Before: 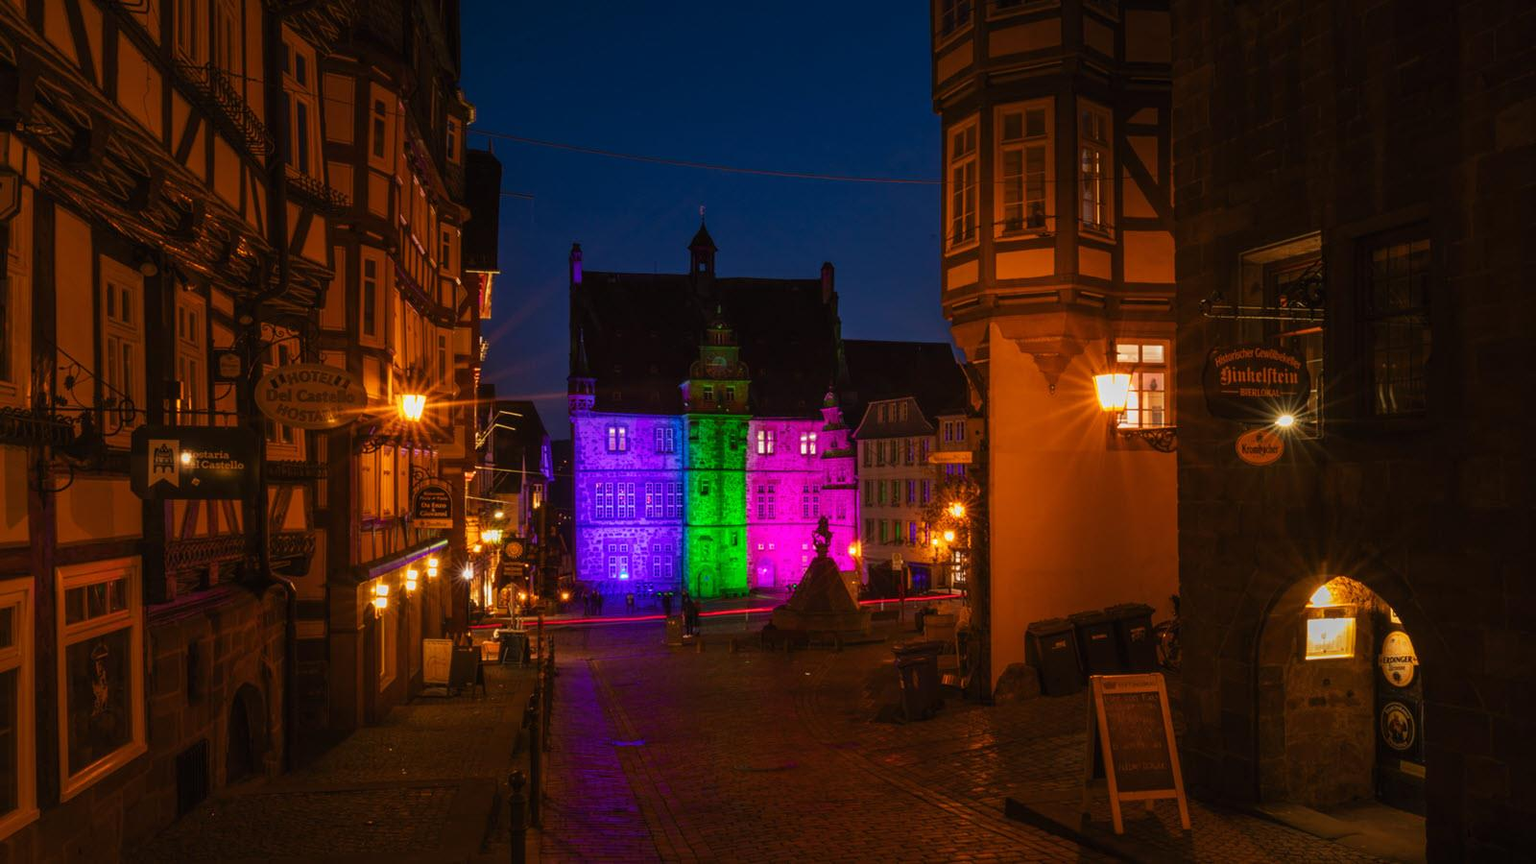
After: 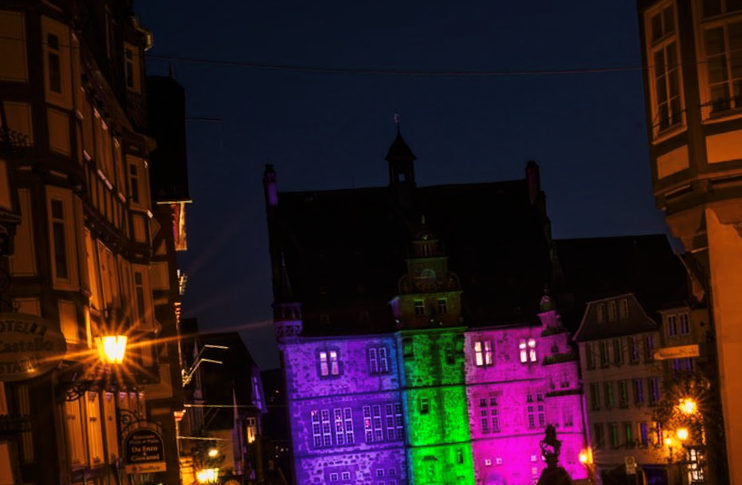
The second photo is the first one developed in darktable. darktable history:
rotate and perspective: rotation -5°, crop left 0.05, crop right 0.952, crop top 0.11, crop bottom 0.89
crop: left 17.835%, top 7.675%, right 32.881%, bottom 32.213%
tone curve: curves: ch0 [(0, 0) (0.042, 0.01) (0.223, 0.123) (0.59, 0.574) (0.802, 0.868) (1, 1)], color space Lab, linked channels, preserve colors none
